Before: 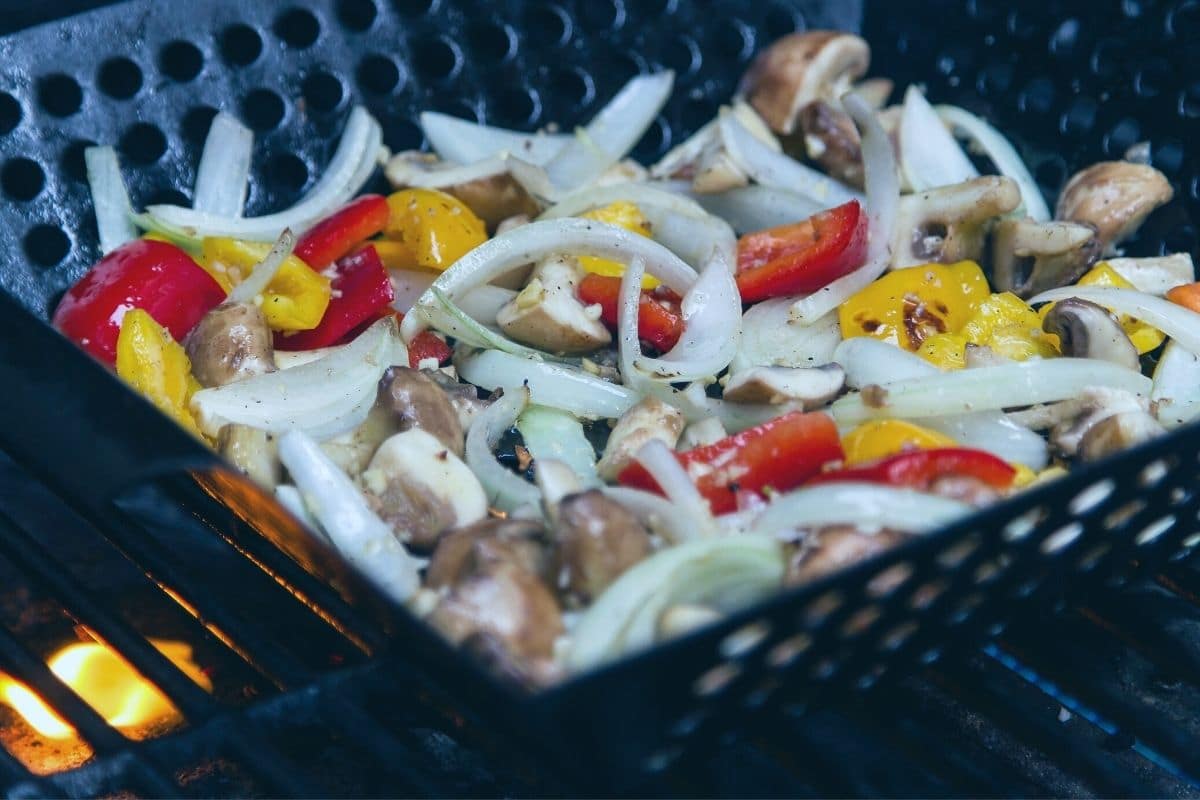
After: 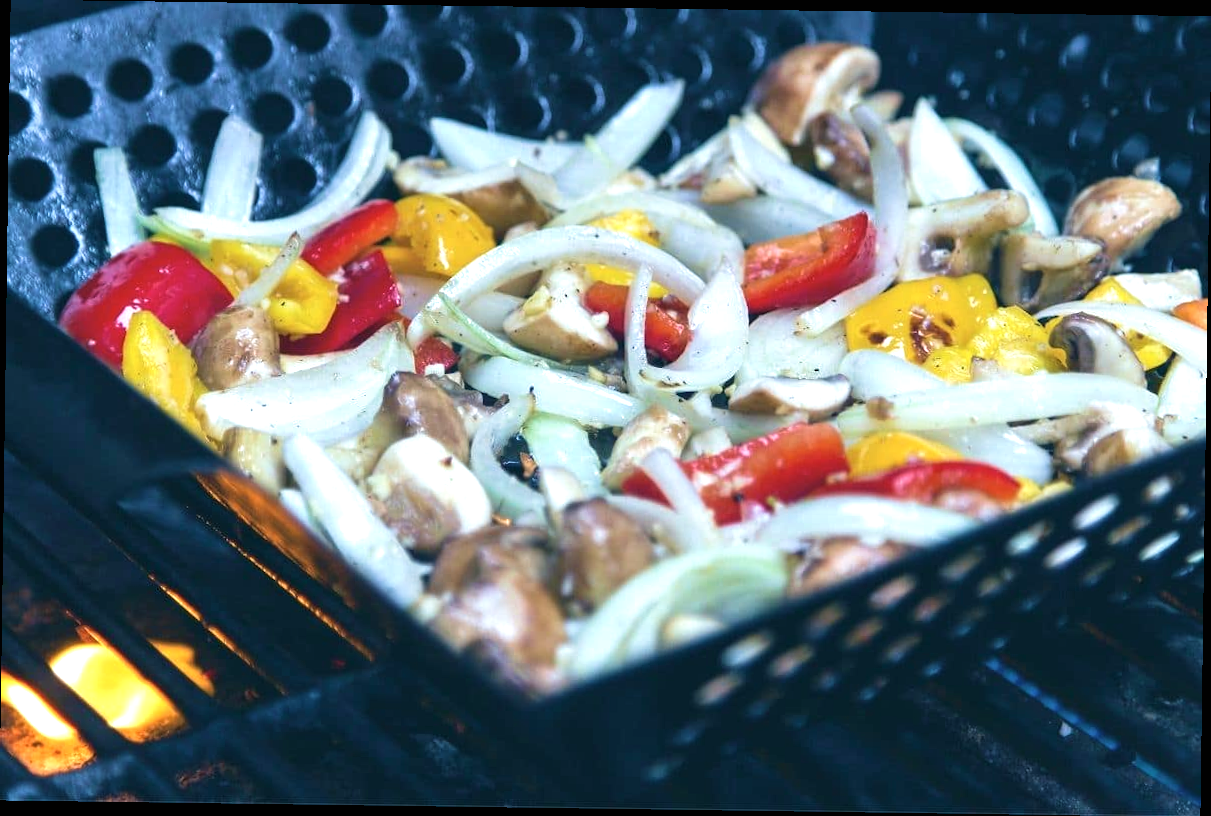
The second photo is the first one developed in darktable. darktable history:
velvia: strength 29%
rotate and perspective: rotation 0.8°, automatic cropping off
contrast brightness saturation: saturation -0.05
exposure: black level correction 0, exposure 0.7 EV, compensate exposure bias true, compensate highlight preservation false
